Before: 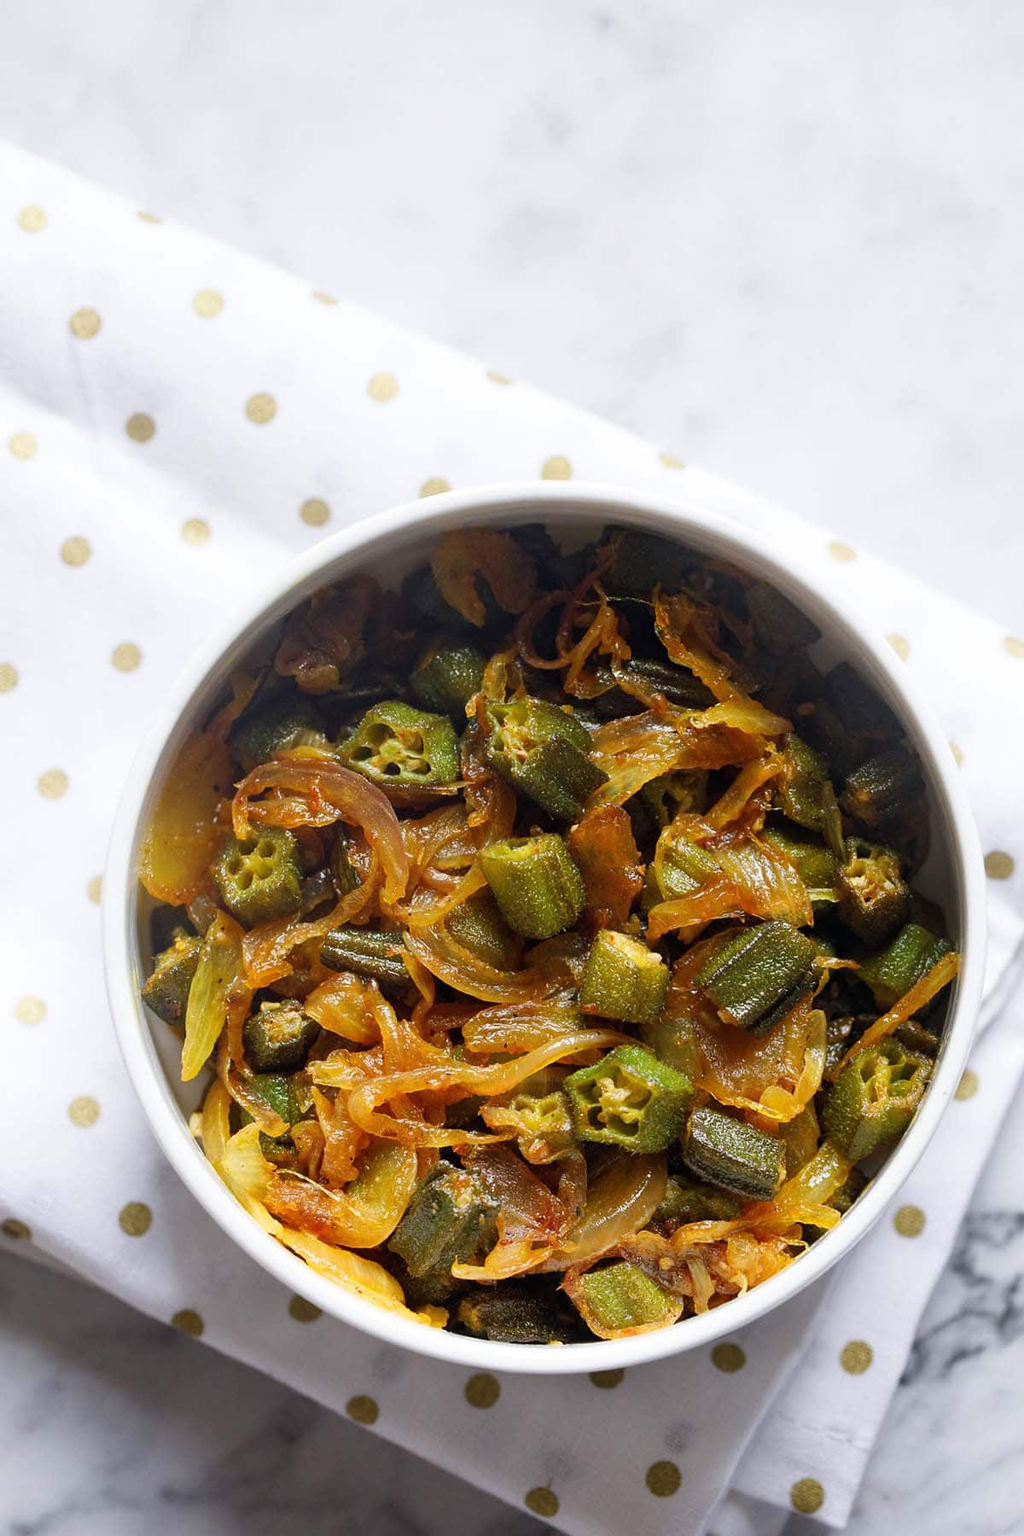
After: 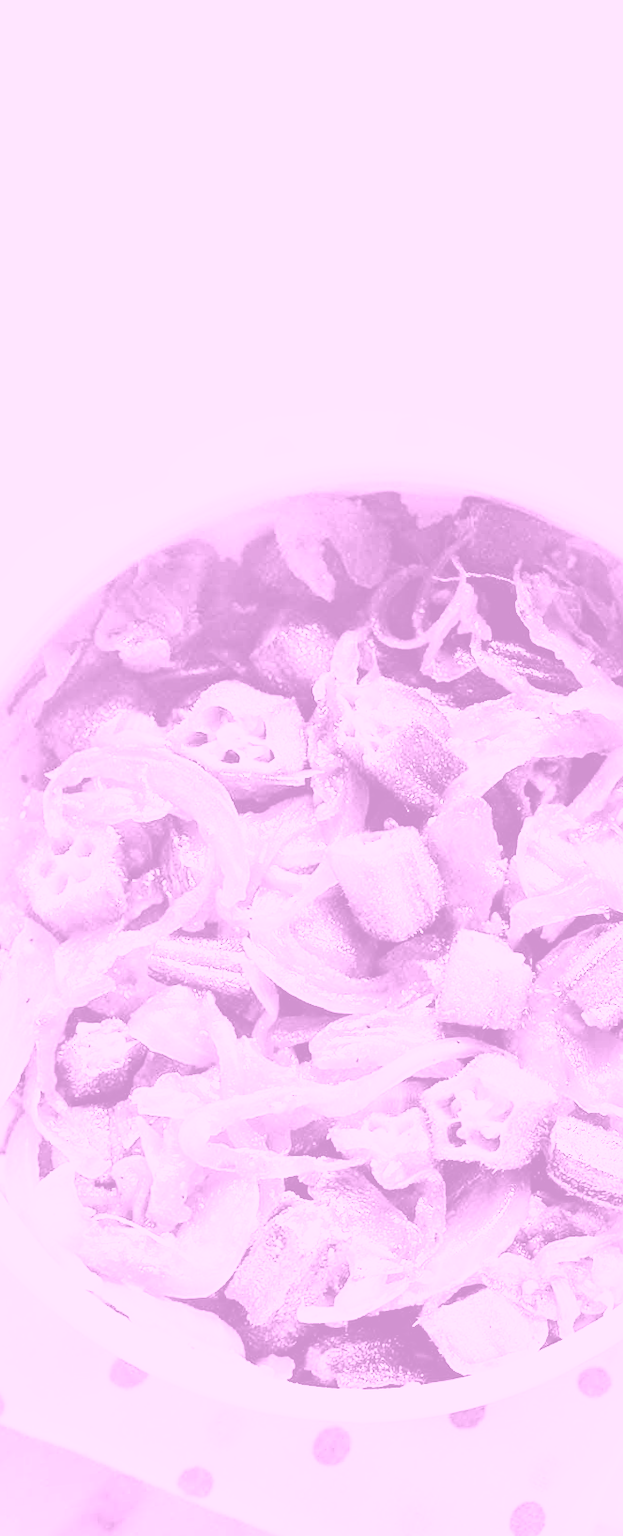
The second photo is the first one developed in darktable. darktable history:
crop: left 21.496%, right 22.254%
contrast brightness saturation: contrast 0.19, brightness -0.24, saturation 0.11
rotate and perspective: rotation -0.013°, lens shift (vertical) -0.027, lens shift (horizontal) 0.178, crop left 0.016, crop right 0.989, crop top 0.082, crop bottom 0.918
sharpen: amount 0.2
exposure: exposure 3 EV, compensate highlight preservation false
sigmoid: contrast 1.7
local contrast: mode bilateral grid, contrast 20, coarseness 50, detail 120%, midtone range 0.2
colorize: hue 331.2°, saturation 75%, source mix 30.28%, lightness 70.52%, version 1
